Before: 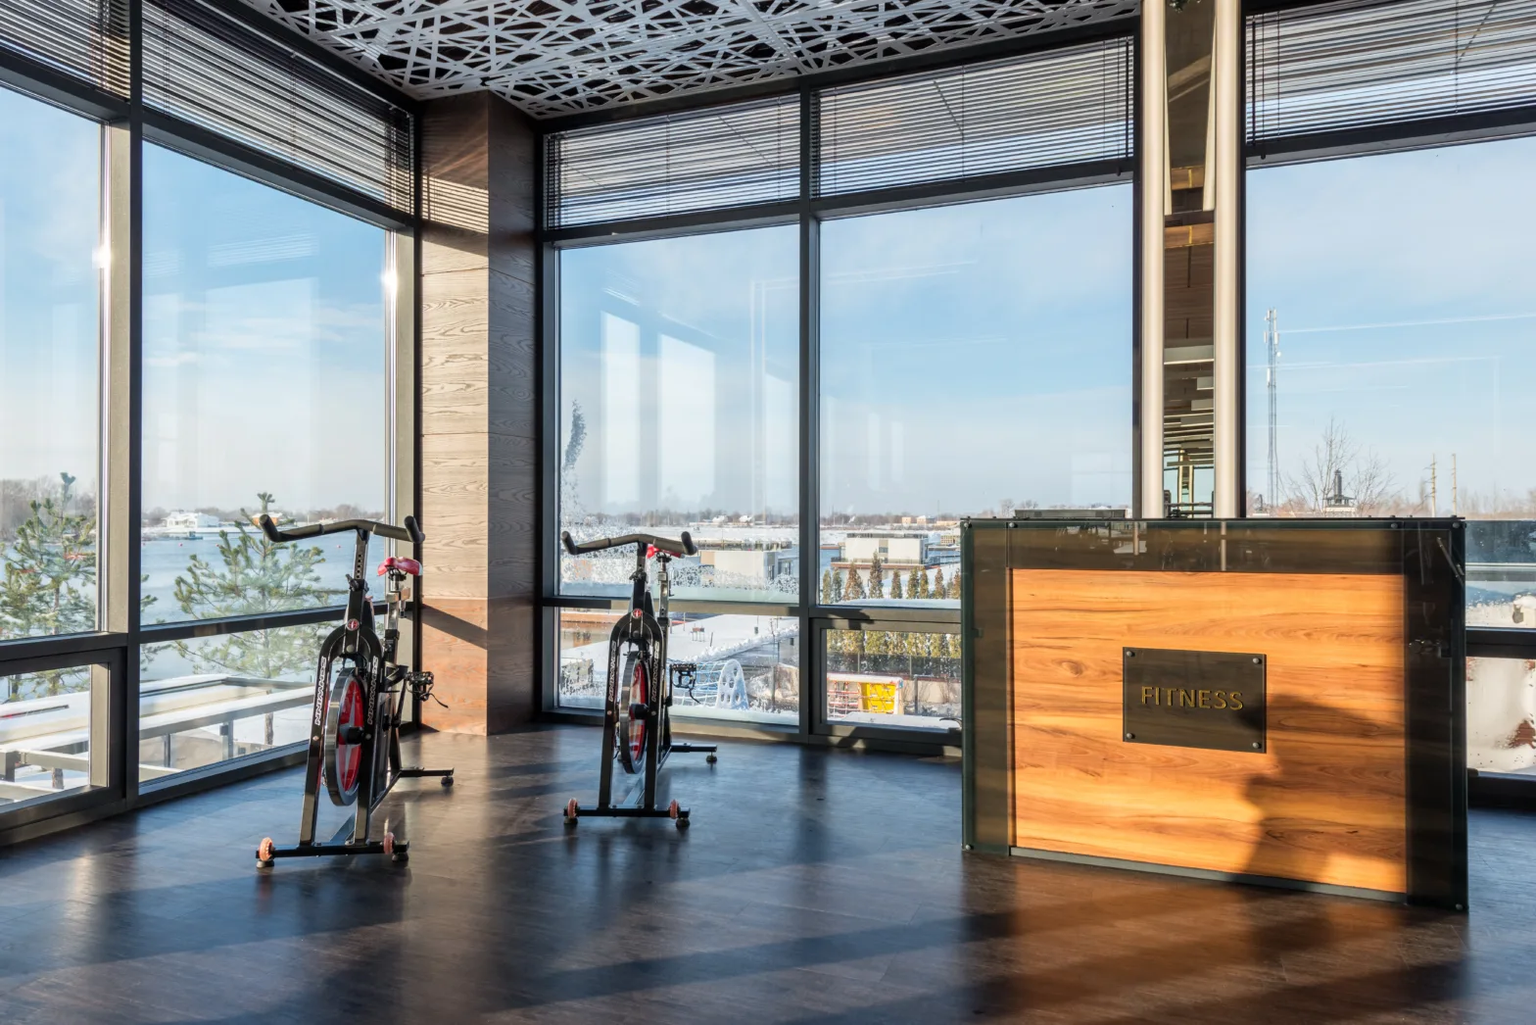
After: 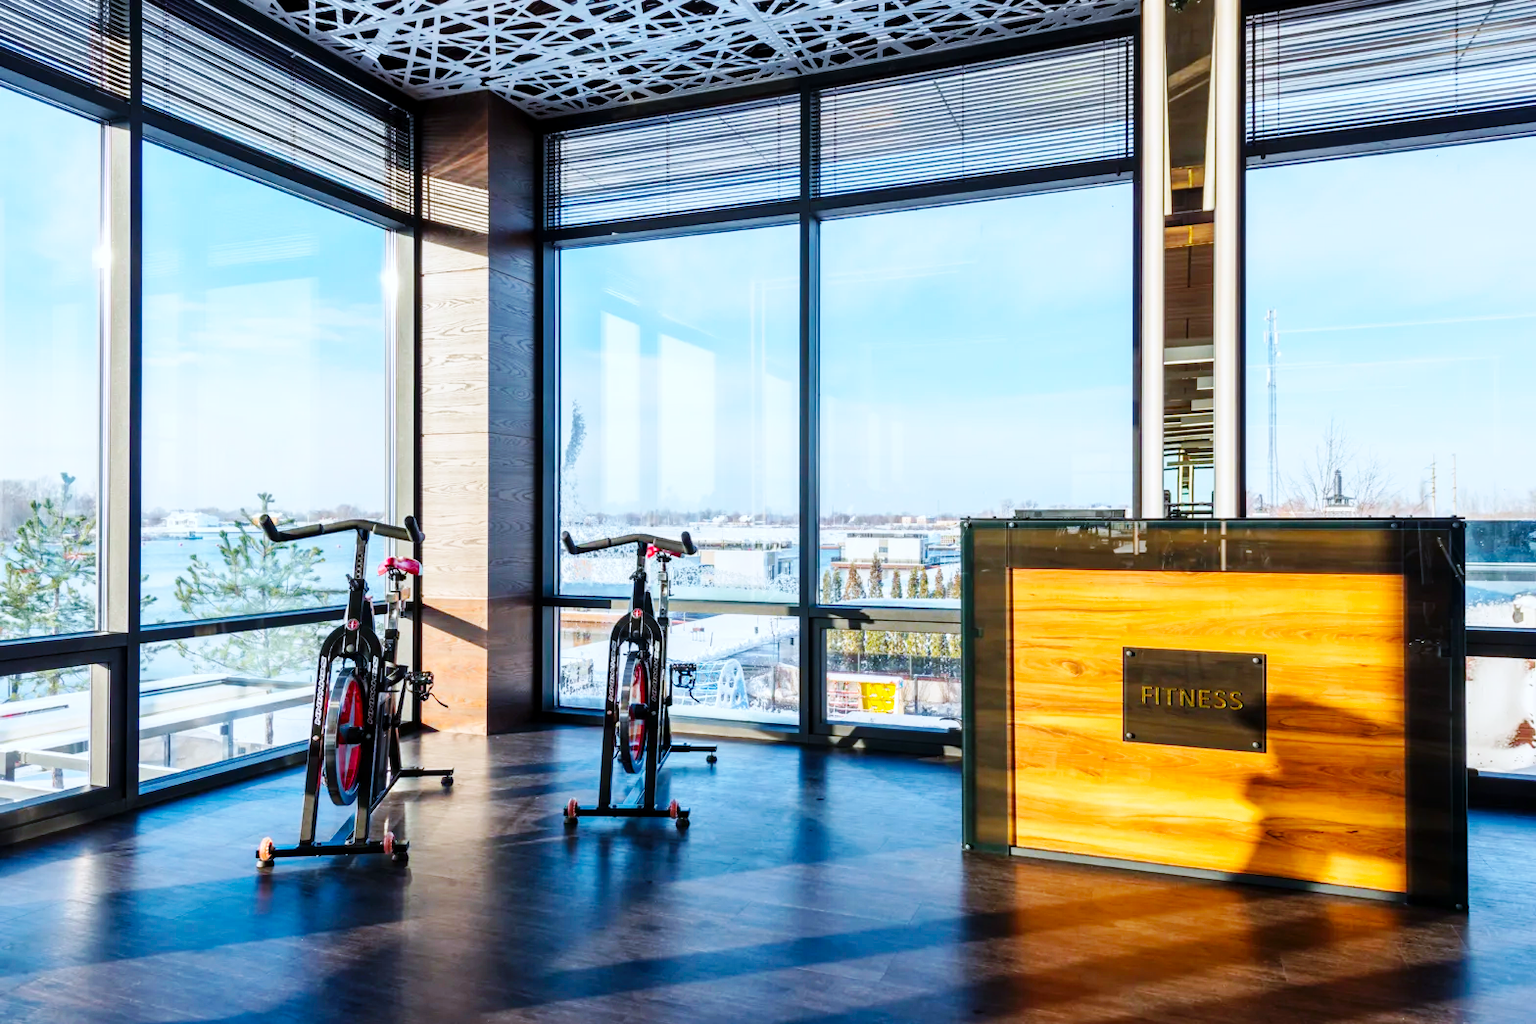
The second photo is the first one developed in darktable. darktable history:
color calibration: x 0.37, y 0.382, temperature 4318.37 K
exposure: black level correction 0.001, exposure 0.145 EV, compensate highlight preservation false
contrast brightness saturation: contrast 0.027, brightness -0.039
color balance rgb: perceptual saturation grading › global saturation 25.187%, global vibrance 20%
base curve: curves: ch0 [(0, 0) (0.032, 0.025) (0.121, 0.166) (0.206, 0.329) (0.605, 0.79) (1, 1)], preserve colors none
